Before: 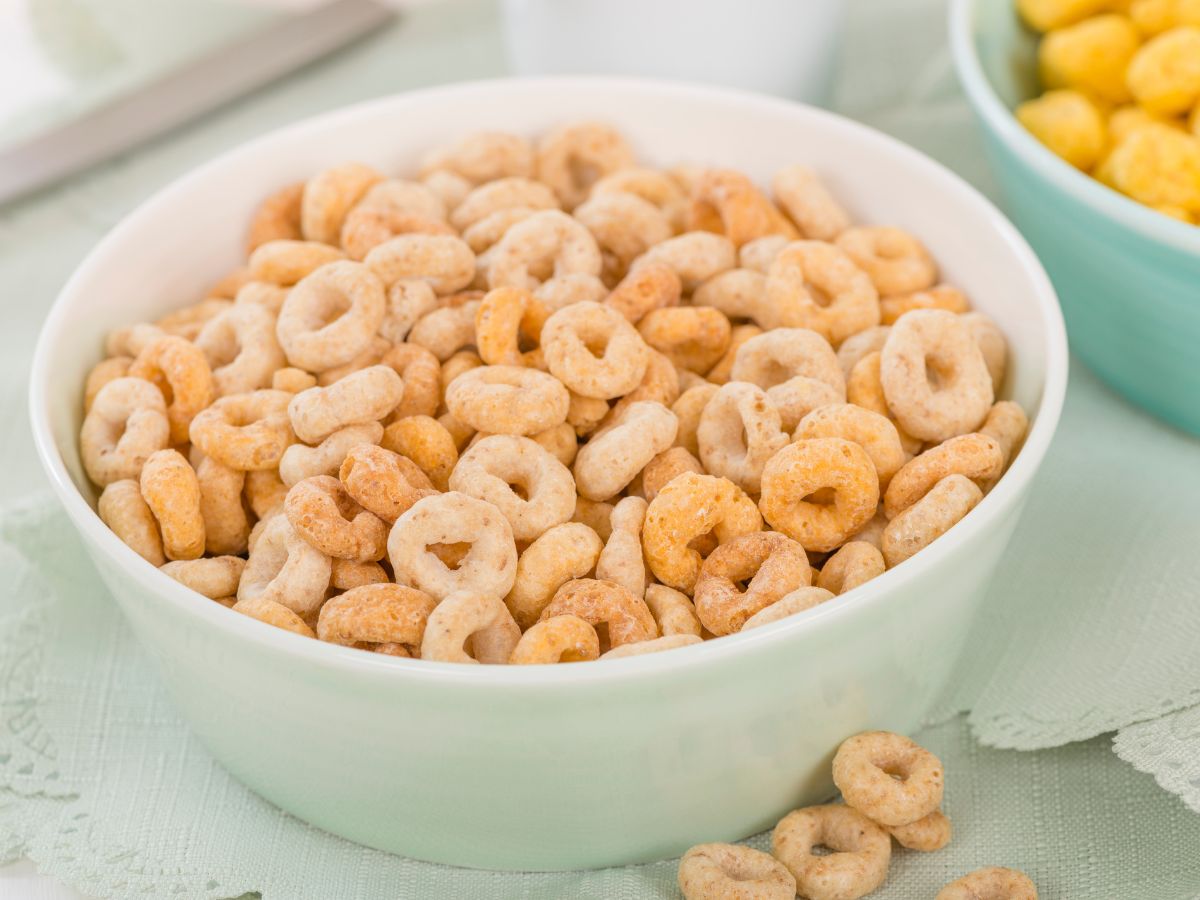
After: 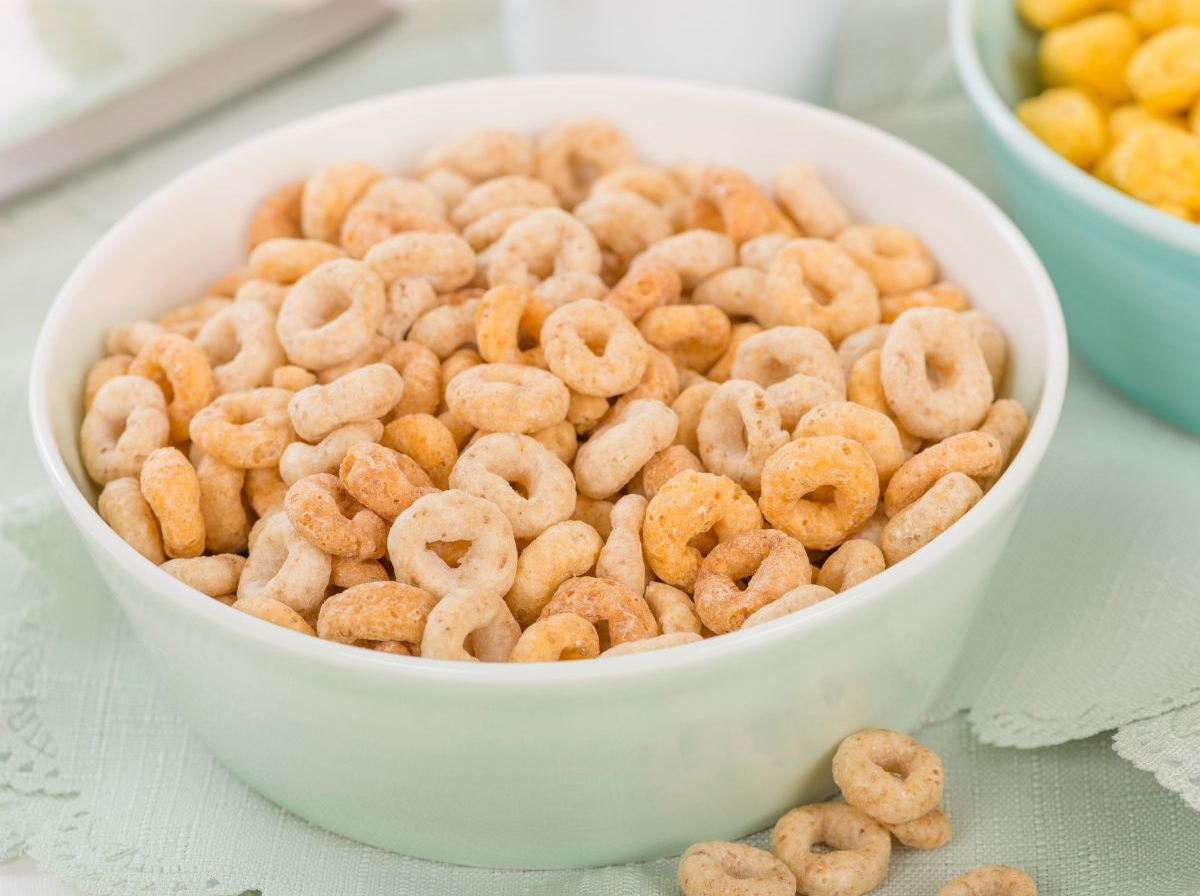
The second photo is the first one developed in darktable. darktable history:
crop: top 0.226%, bottom 0.138%
